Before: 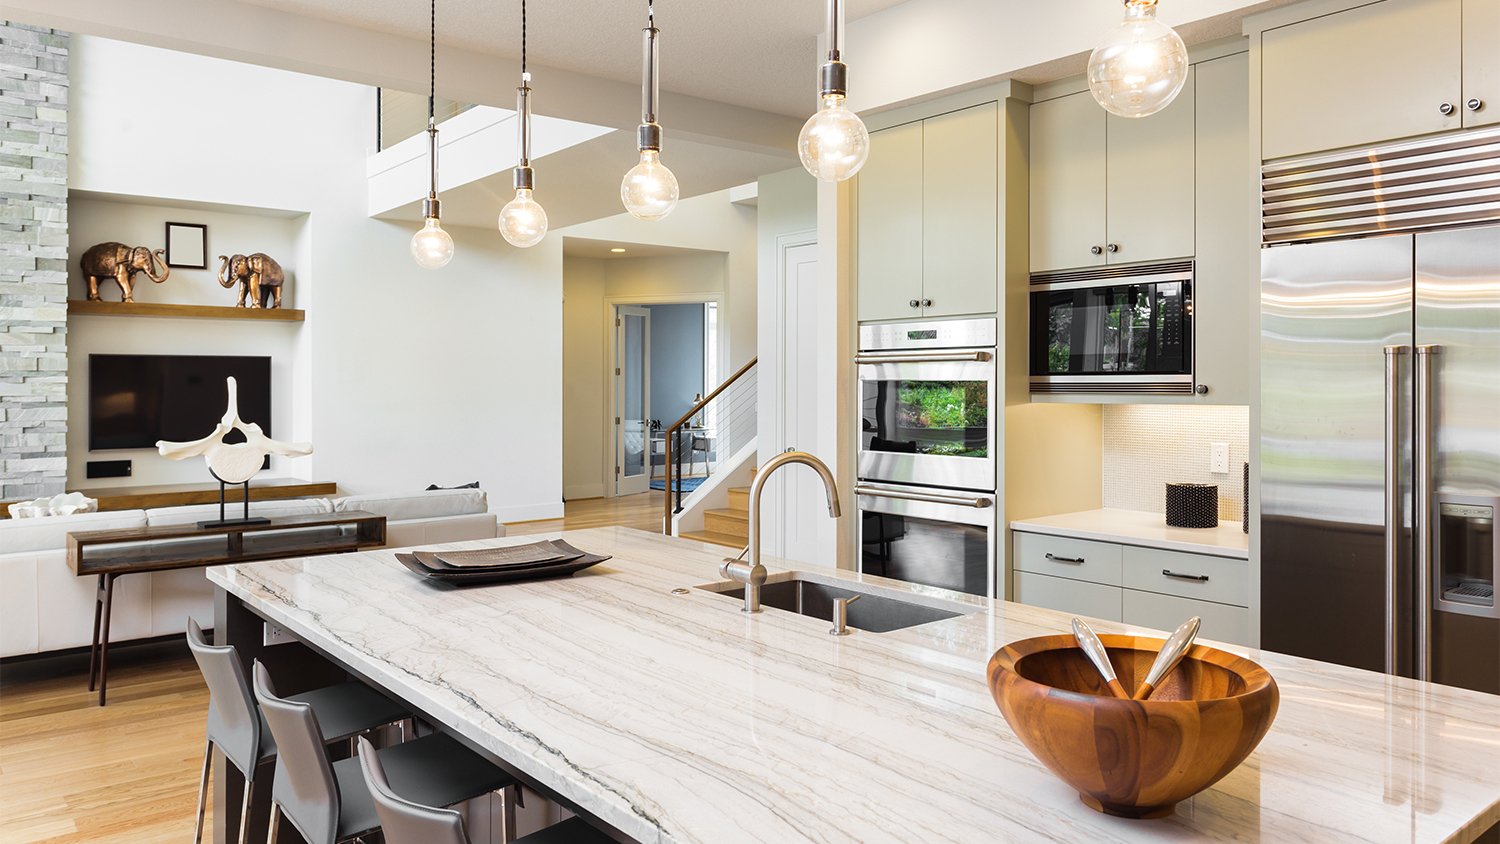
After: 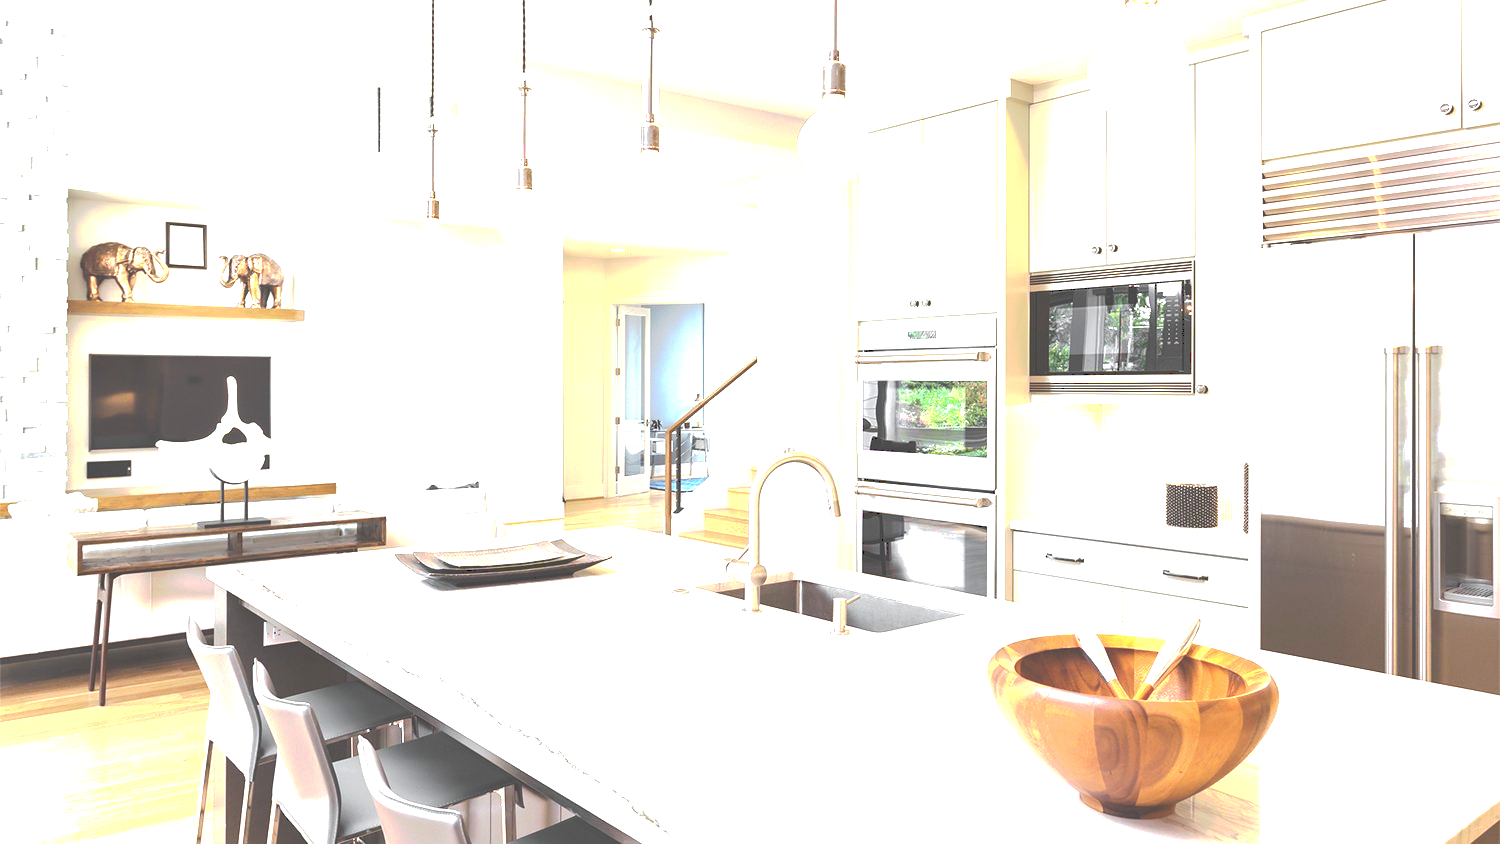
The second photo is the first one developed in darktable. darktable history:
tone curve: curves: ch0 [(0, 0) (0.003, 0.298) (0.011, 0.298) (0.025, 0.298) (0.044, 0.3) (0.069, 0.302) (0.1, 0.312) (0.136, 0.329) (0.177, 0.354) (0.224, 0.376) (0.277, 0.408) (0.335, 0.453) (0.399, 0.503) (0.468, 0.562) (0.543, 0.623) (0.623, 0.686) (0.709, 0.754) (0.801, 0.825) (0.898, 0.873) (1, 1)], preserve colors none
exposure: exposure 2.003 EV, compensate highlight preservation false
